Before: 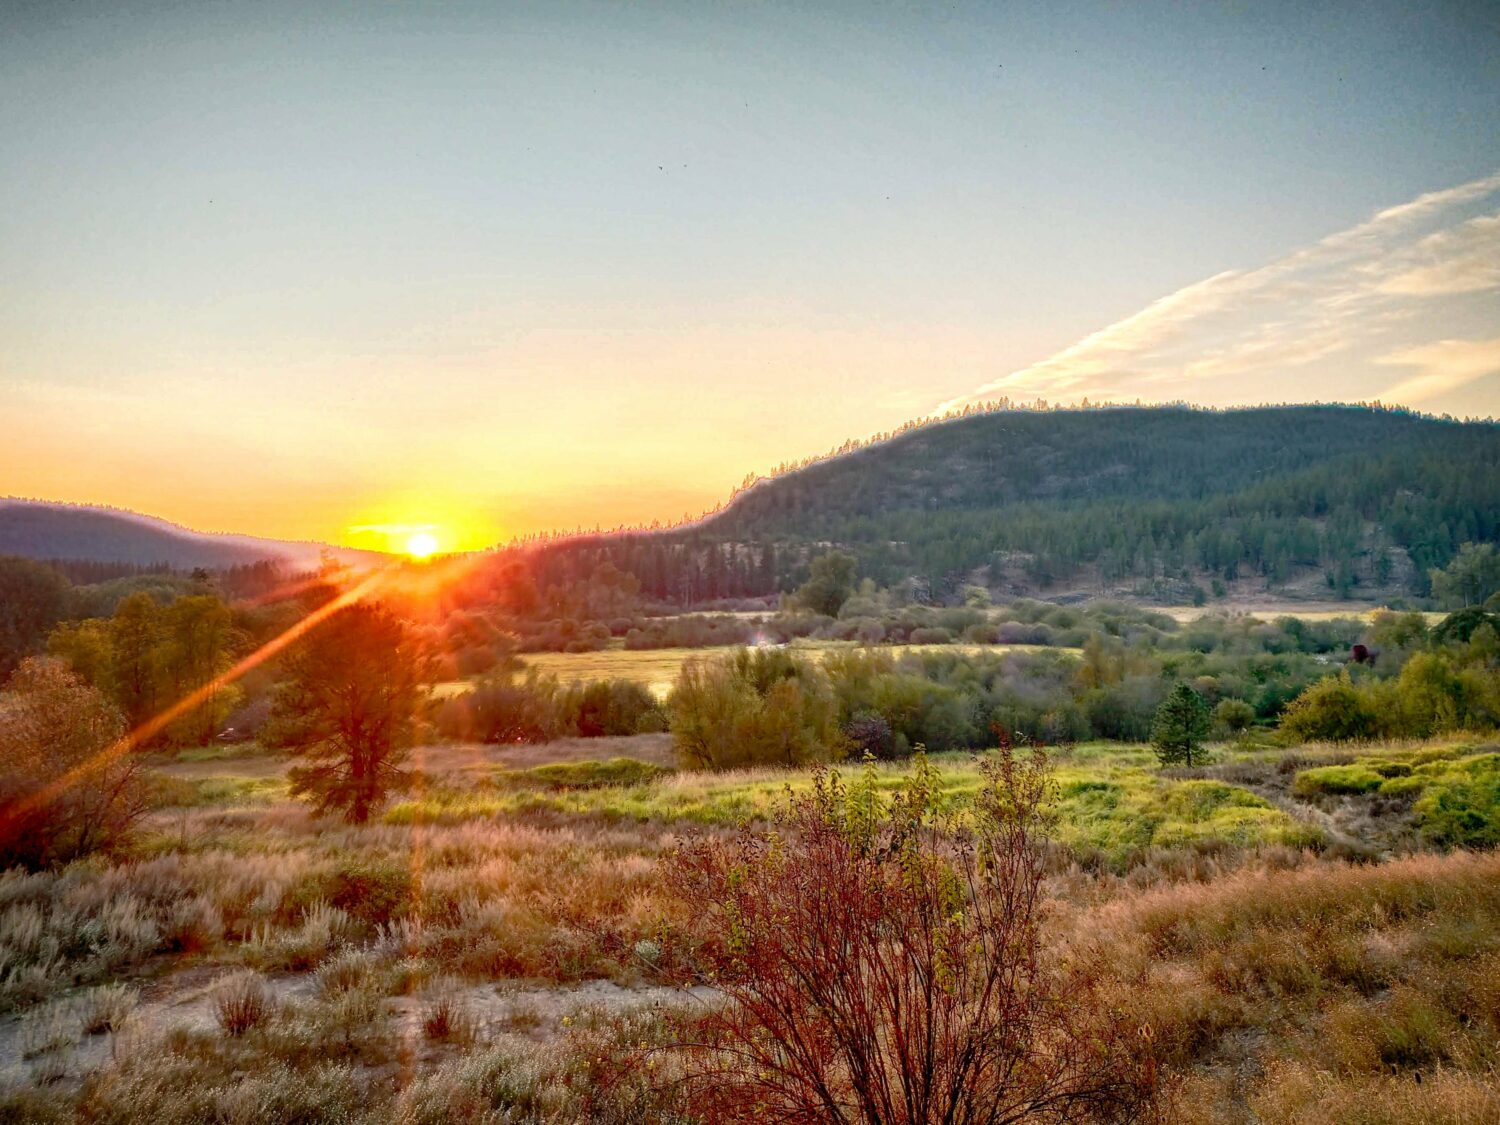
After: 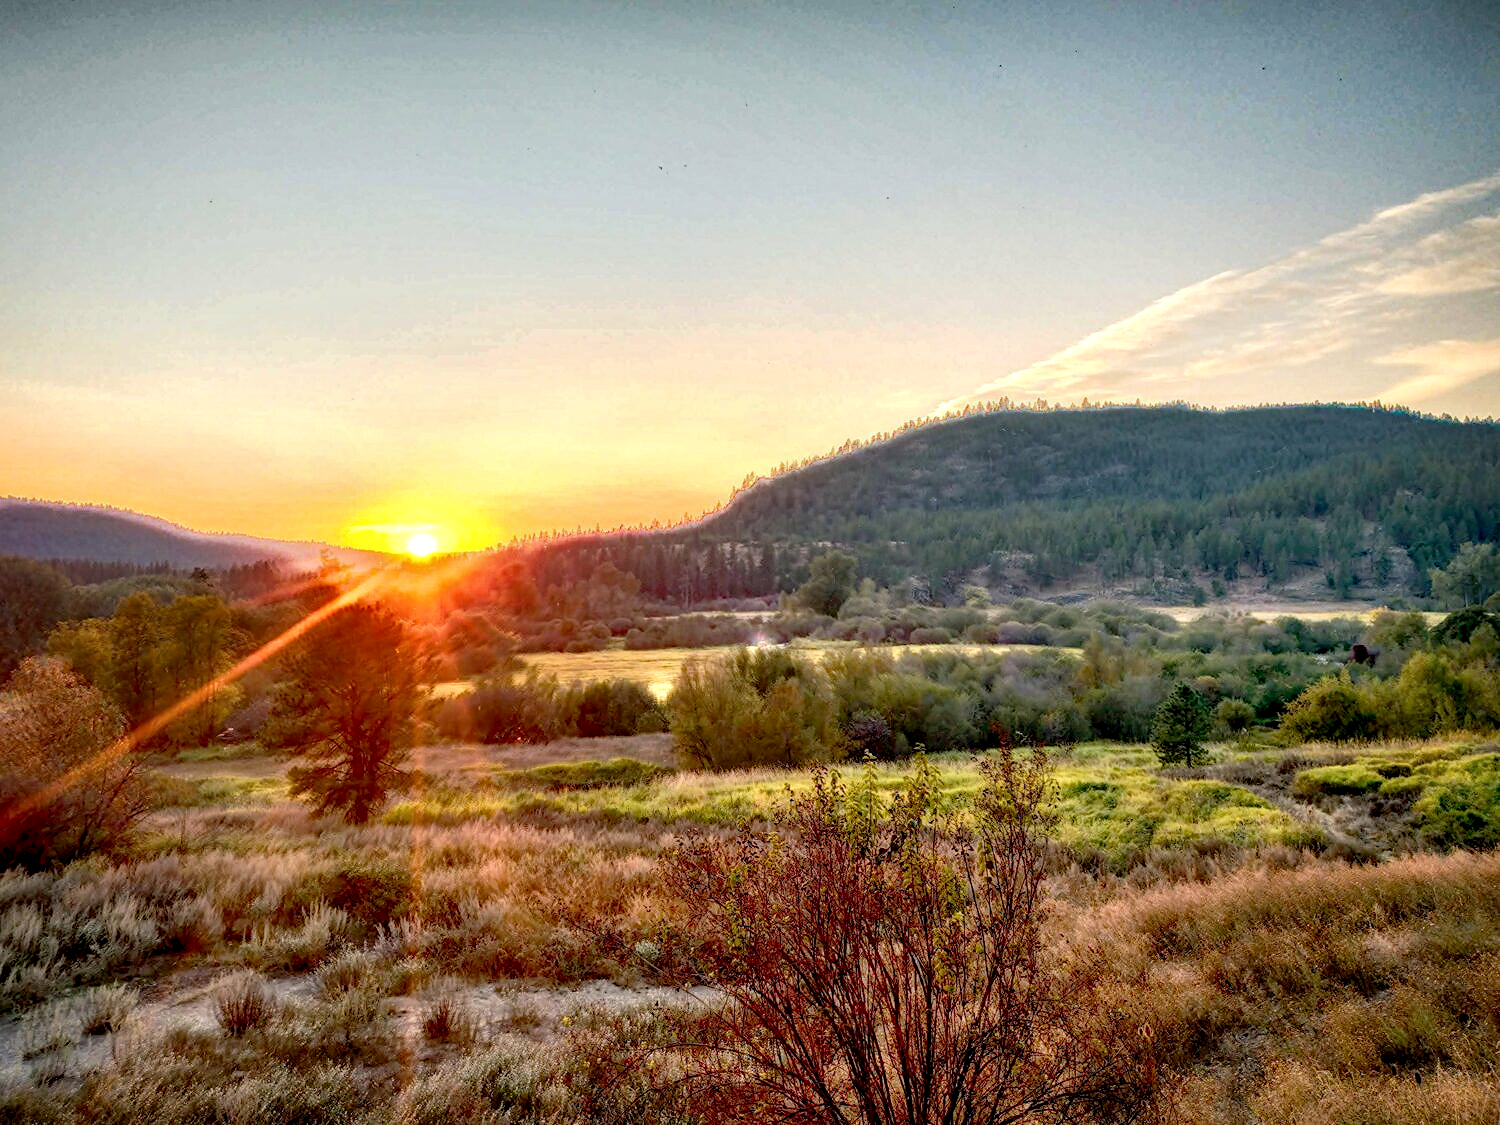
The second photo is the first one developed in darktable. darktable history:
diffuse or sharpen "deblur": iterations 25, radius span 10, edge sensitivity 3, edge threshold 1, 1st order anisotropy 100%, 3rd order anisotropy 100%, 1st order speed -25%, 2nd order speed 12.5%, 3rd order speed -50%, 4th order speed 25%
diffuse or sharpen "sharpen": edge sensitivity 1, 1st order anisotropy 100%, 2nd order anisotropy 100%, 3rd order anisotropy 100%, 4th order anisotropy 100%, 1st order speed -25%, 2nd order speed -25%, 3rd order speed -29.87%, 4th order speed -30.13%
contrast equalizer "1": y [[0.514, 0.573, 0.581, 0.508, 0.5, 0.5], [0.5 ×6], [0.5 ×6], [0 ×6], [0 ×6]]
